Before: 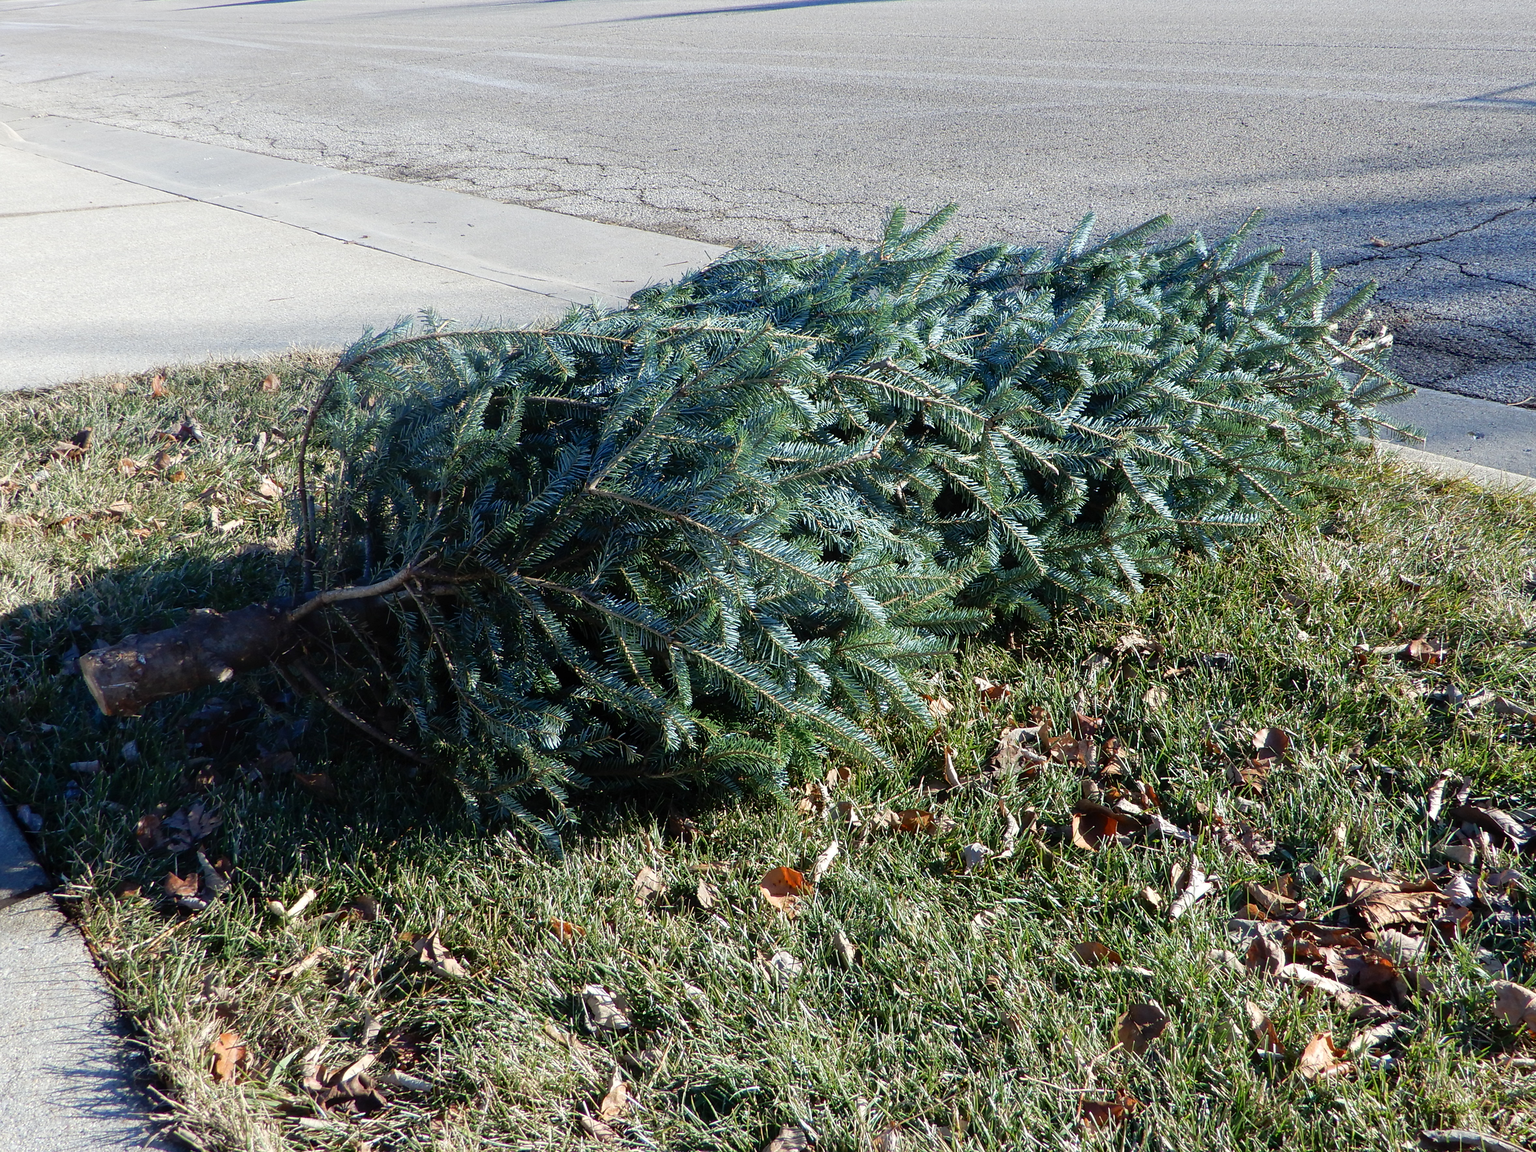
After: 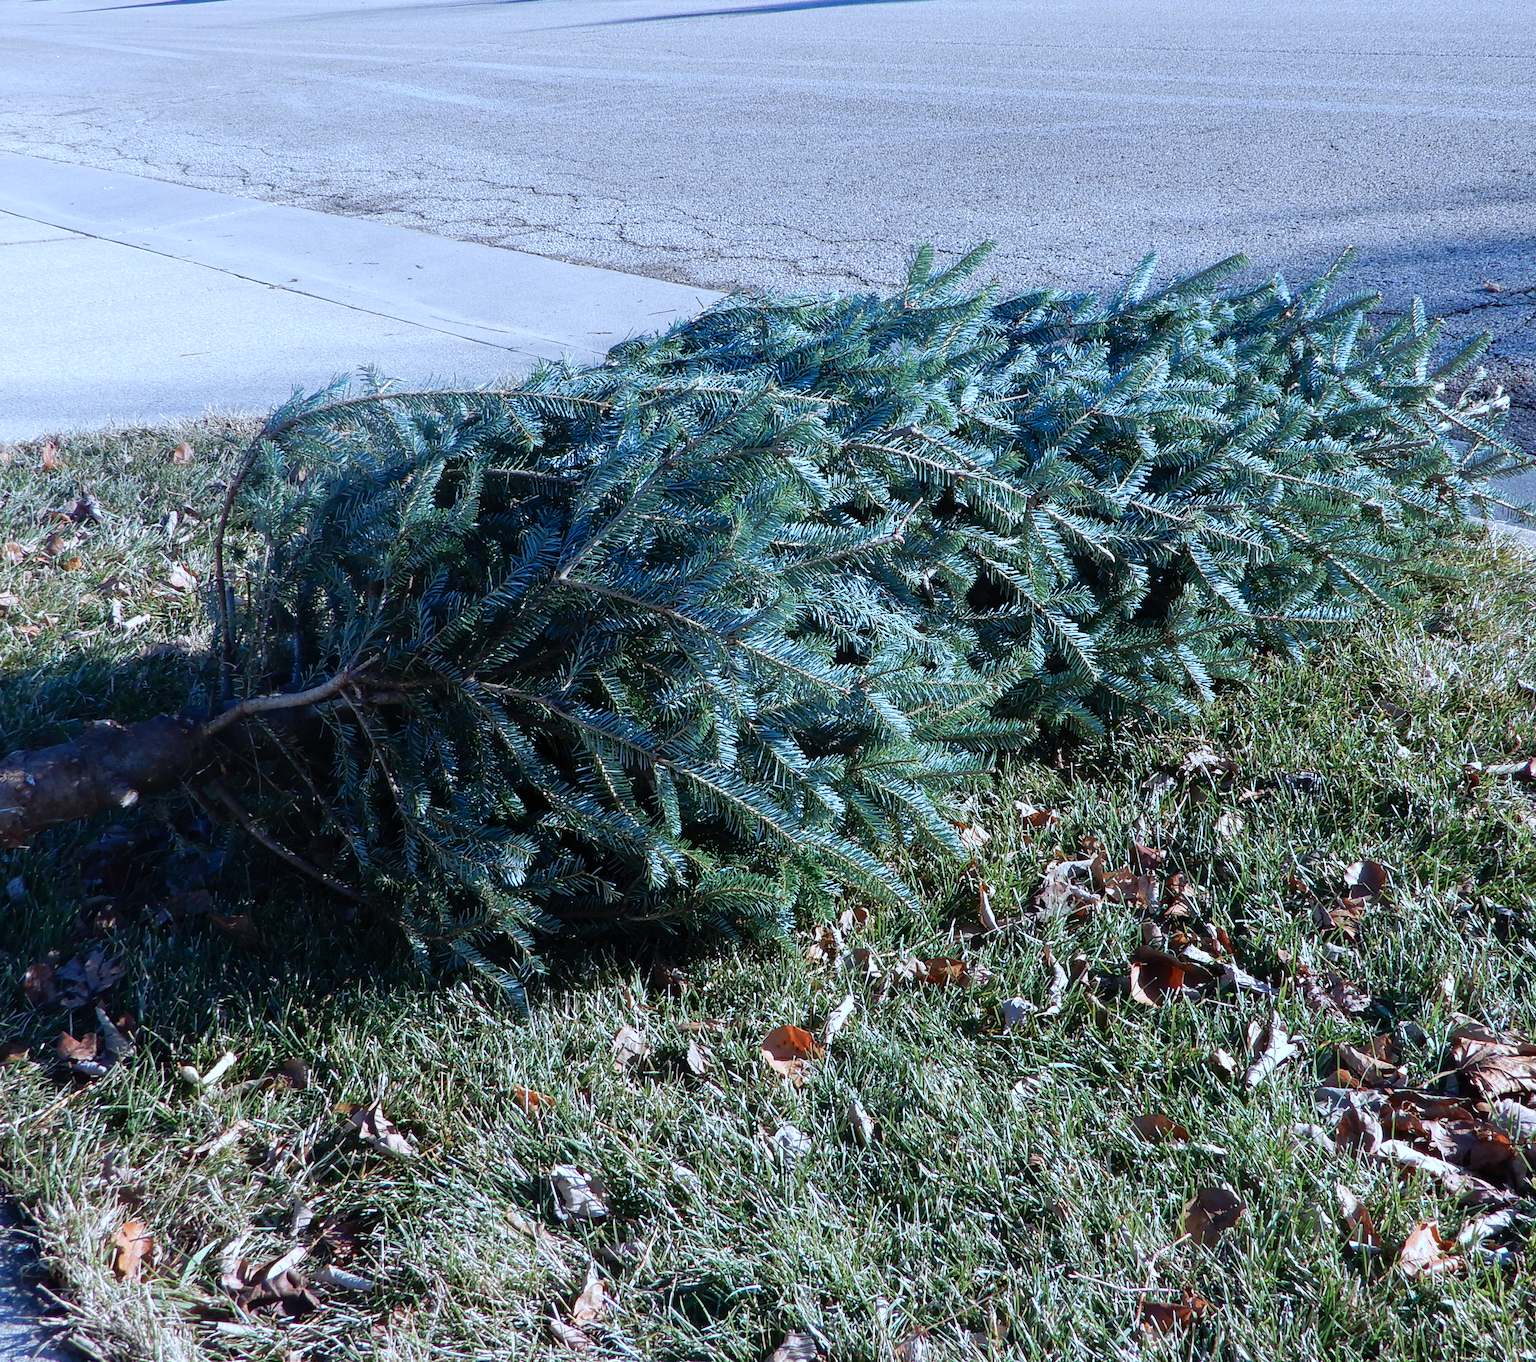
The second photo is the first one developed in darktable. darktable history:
color calibration: illuminant custom, x 0.371, y 0.381, temperature 4283.02 K
color correction: highlights a* -0.748, highlights b* -9.27
crop: left 7.584%, right 7.847%
